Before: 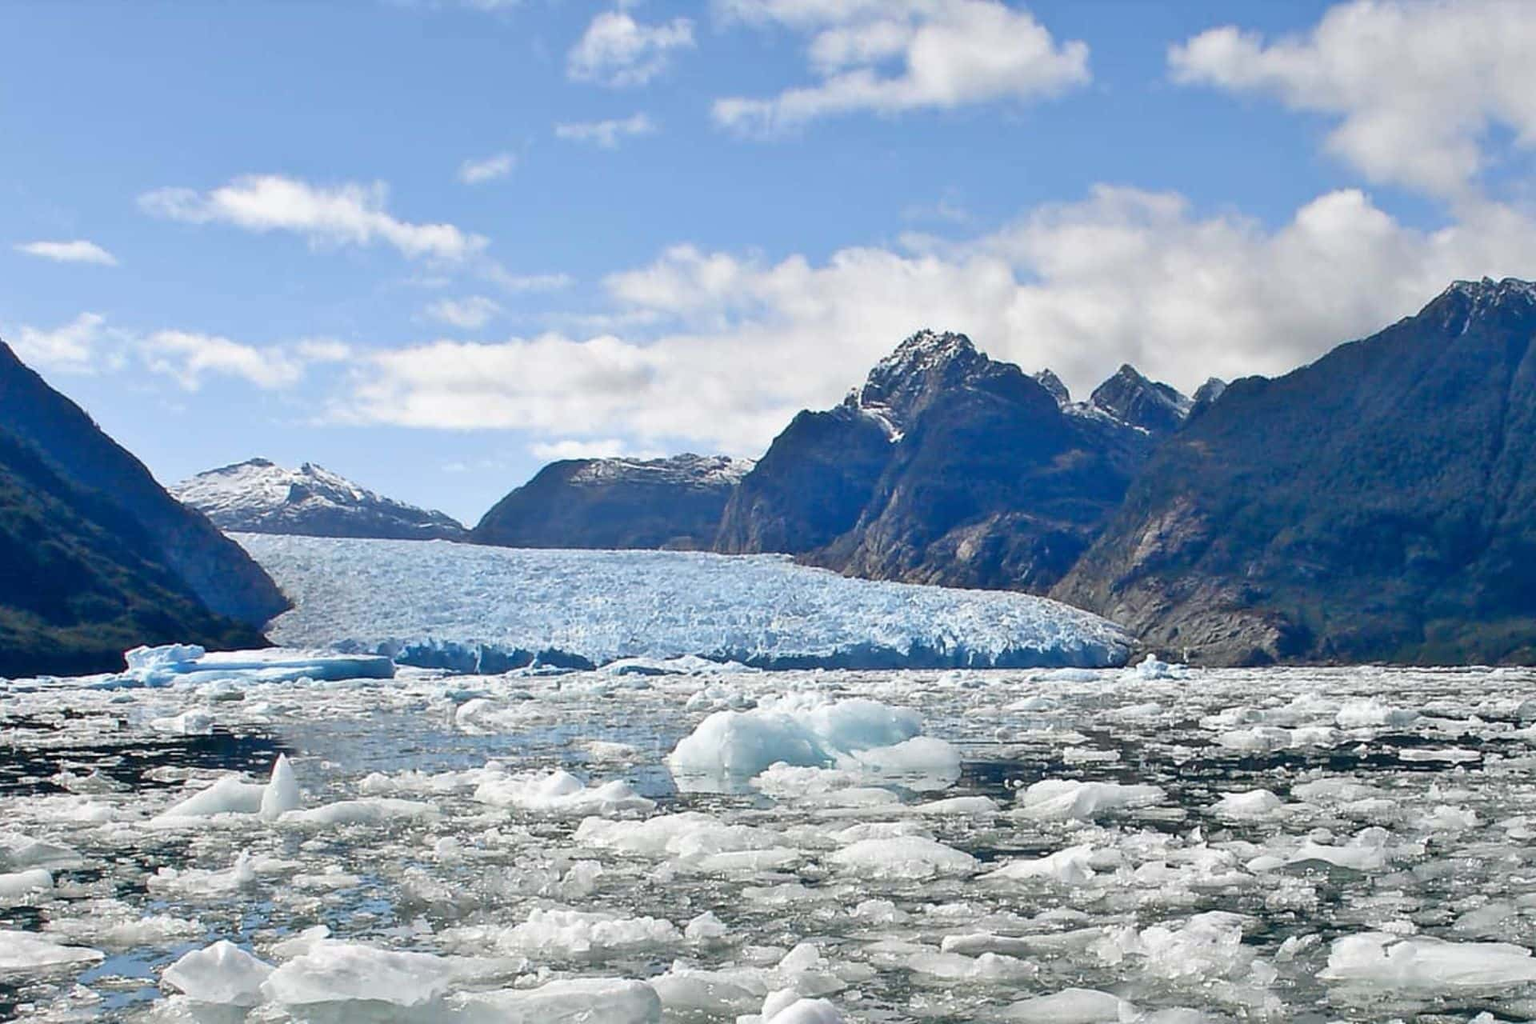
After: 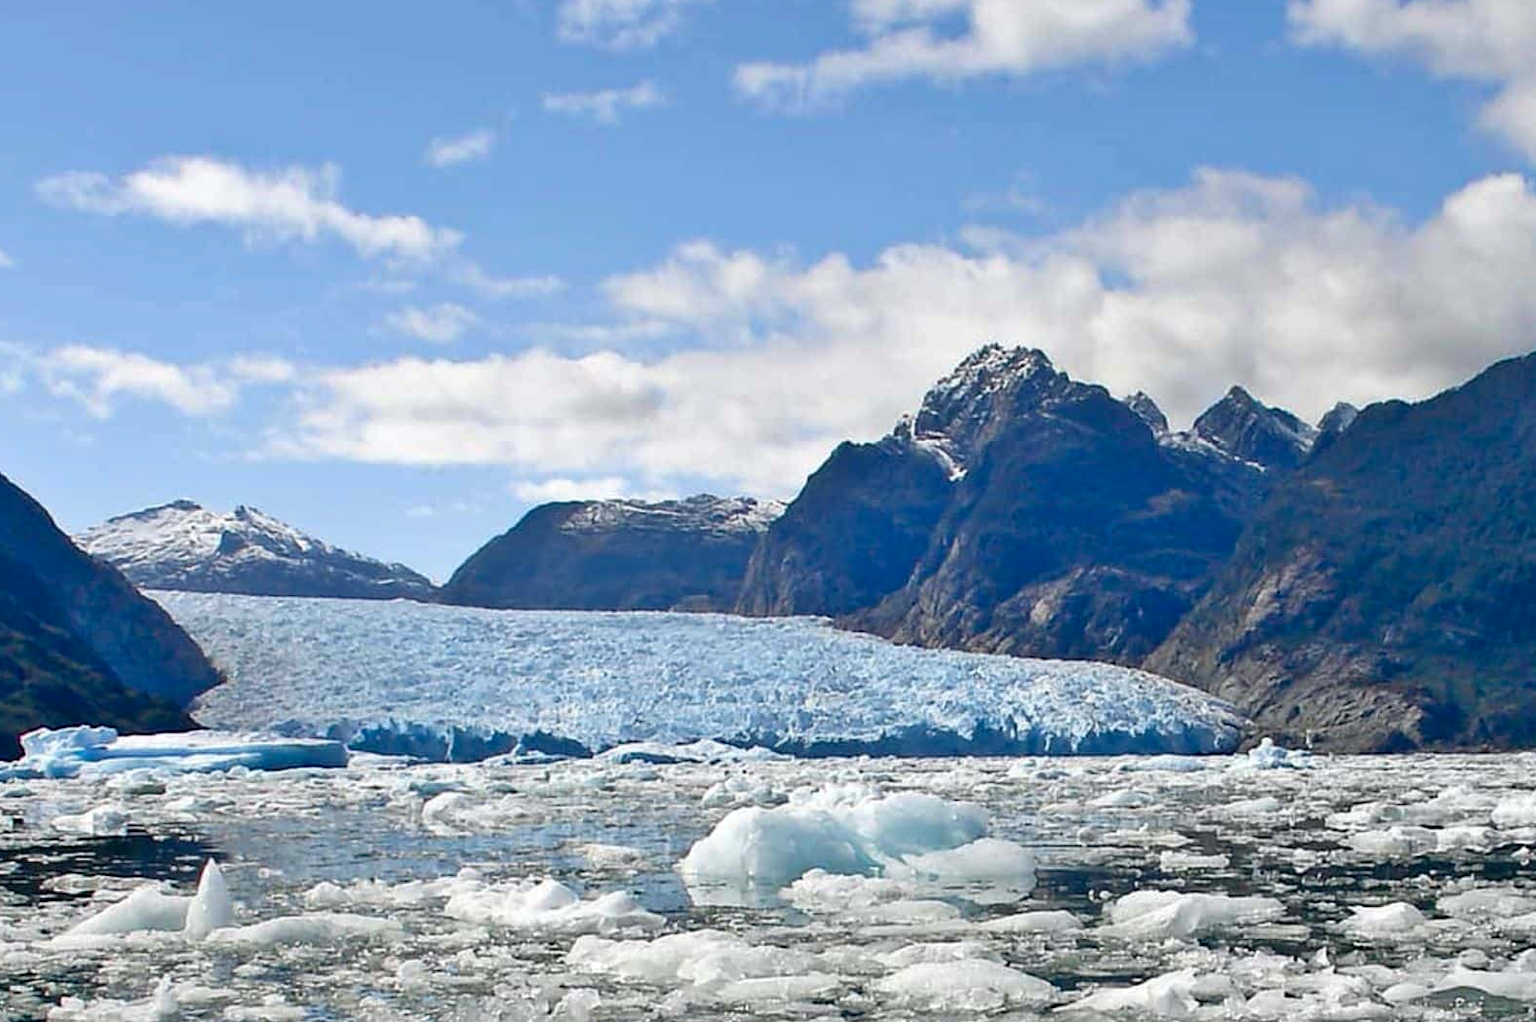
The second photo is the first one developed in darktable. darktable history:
crop and rotate: left 7.08%, top 4.597%, right 10.559%, bottom 13.139%
haze removal: compatibility mode true, adaptive false
